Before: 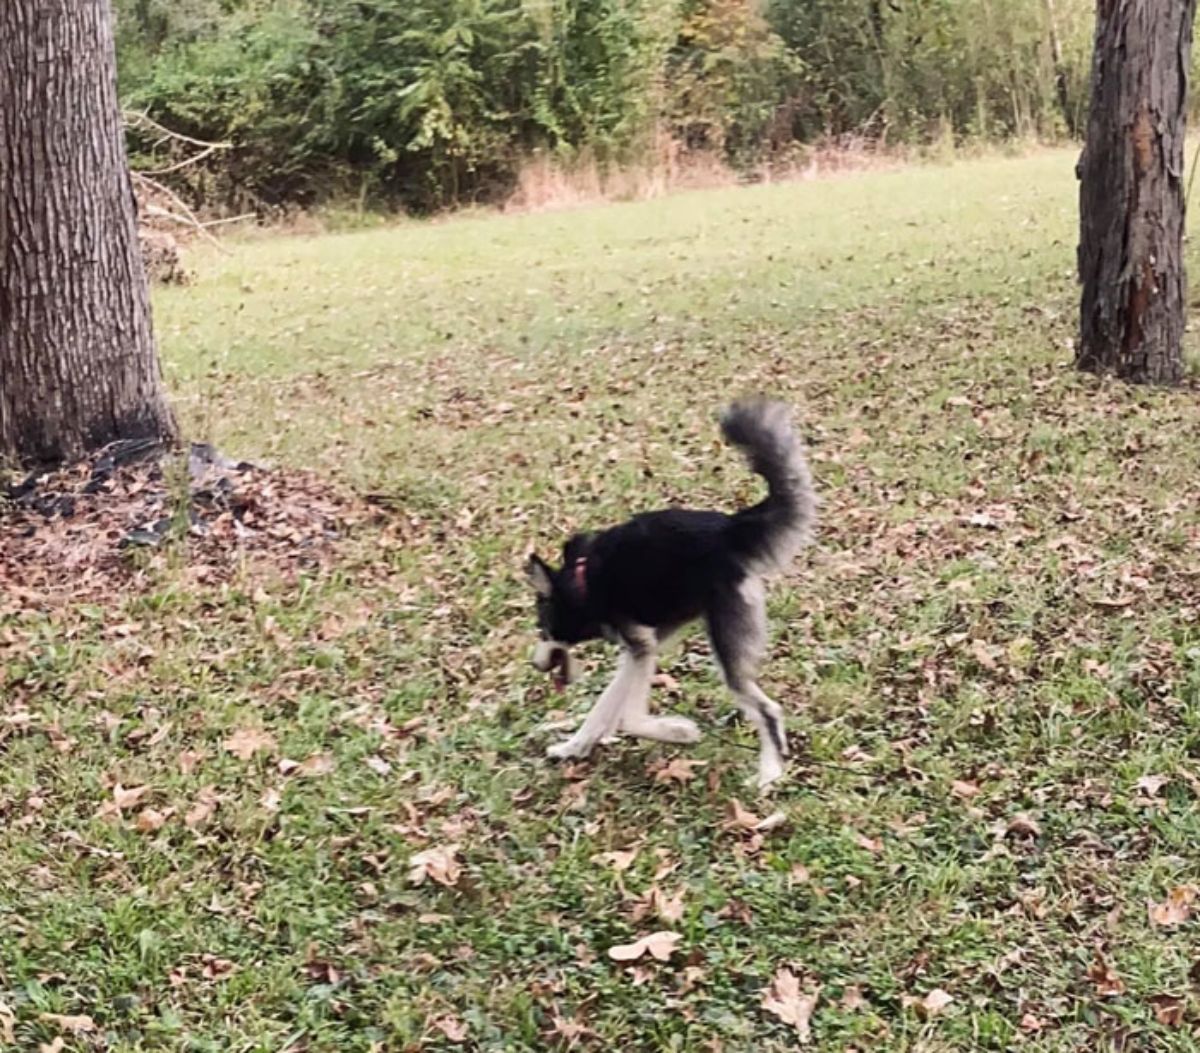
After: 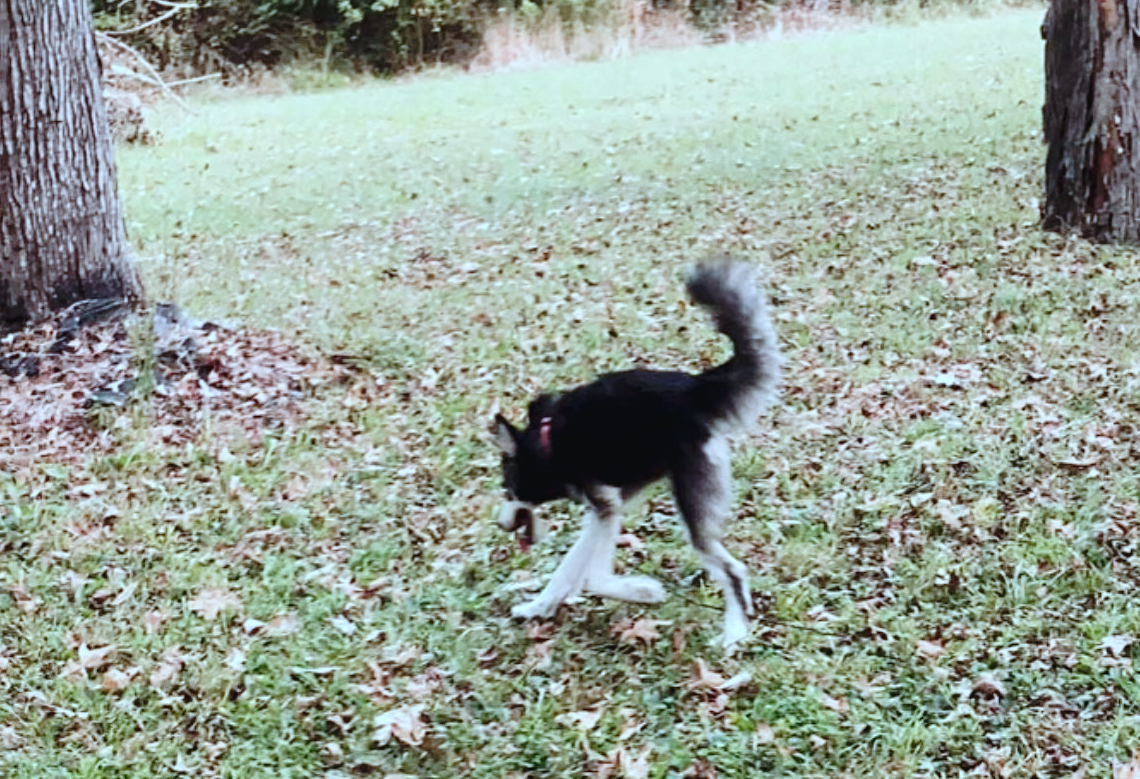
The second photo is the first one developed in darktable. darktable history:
crop and rotate: left 2.991%, top 13.302%, right 1.981%, bottom 12.636%
tone curve: curves: ch0 [(0, 0) (0.003, 0.031) (0.011, 0.031) (0.025, 0.03) (0.044, 0.035) (0.069, 0.054) (0.1, 0.081) (0.136, 0.11) (0.177, 0.147) (0.224, 0.209) (0.277, 0.283) (0.335, 0.369) (0.399, 0.44) (0.468, 0.517) (0.543, 0.601) (0.623, 0.684) (0.709, 0.766) (0.801, 0.846) (0.898, 0.927) (1, 1)], preserve colors none
color correction: highlights a* -10.69, highlights b* -19.19
